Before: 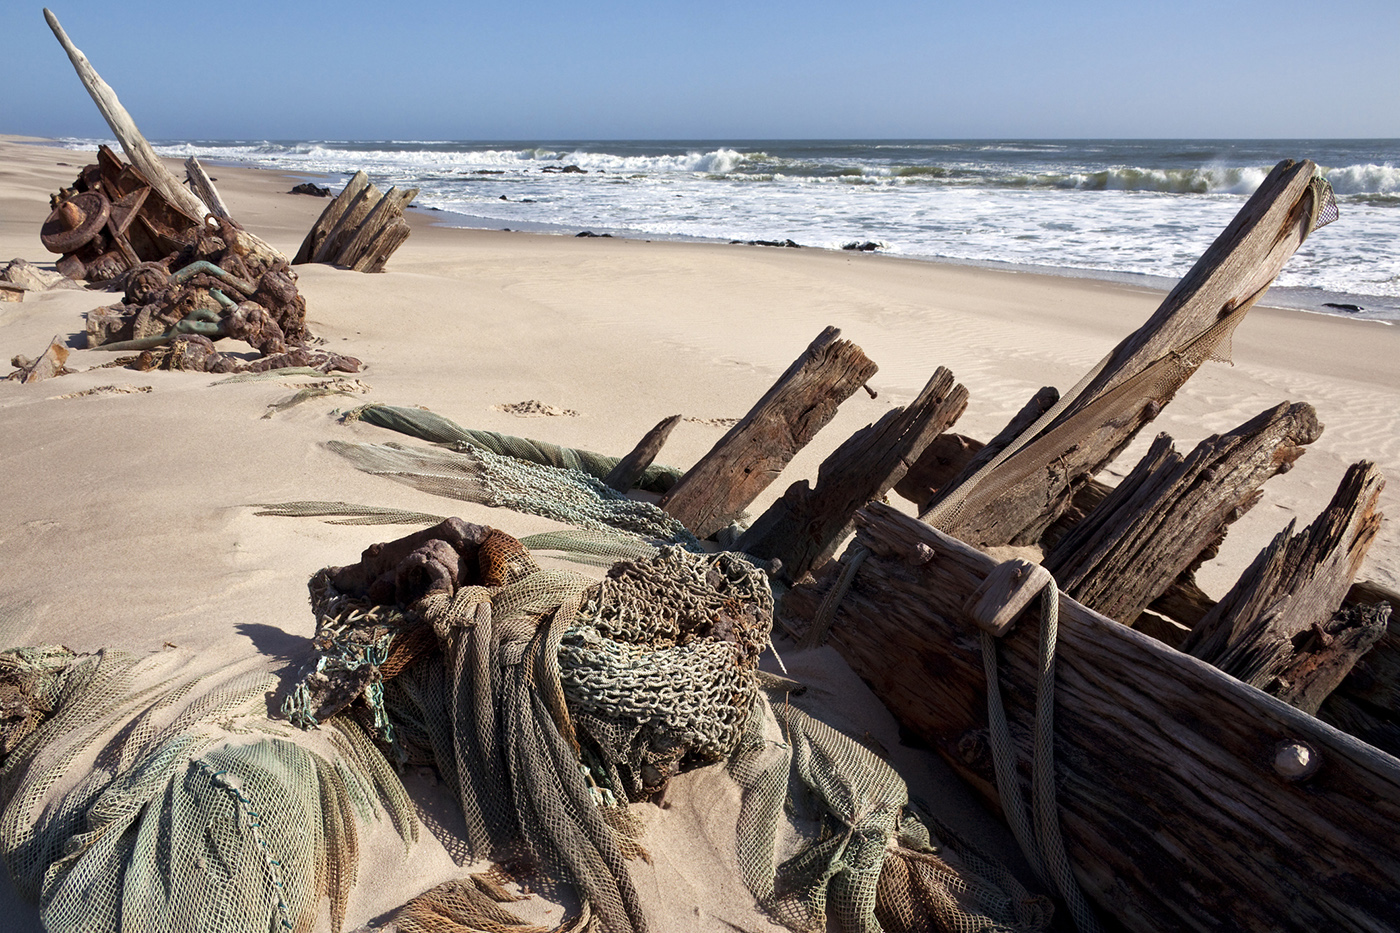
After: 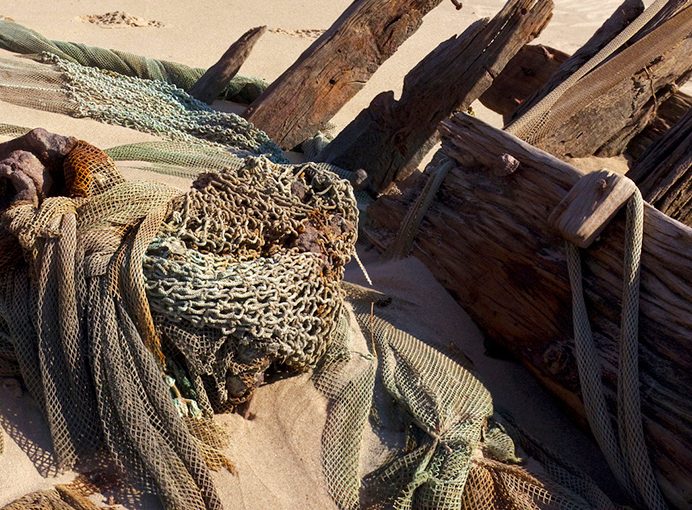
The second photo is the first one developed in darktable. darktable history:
color balance rgb: perceptual saturation grading › global saturation 25%, perceptual brilliance grading › mid-tones 10%, perceptual brilliance grading › shadows 15%, global vibrance 20%
crop: left 29.672%, top 41.786%, right 20.851%, bottom 3.487%
